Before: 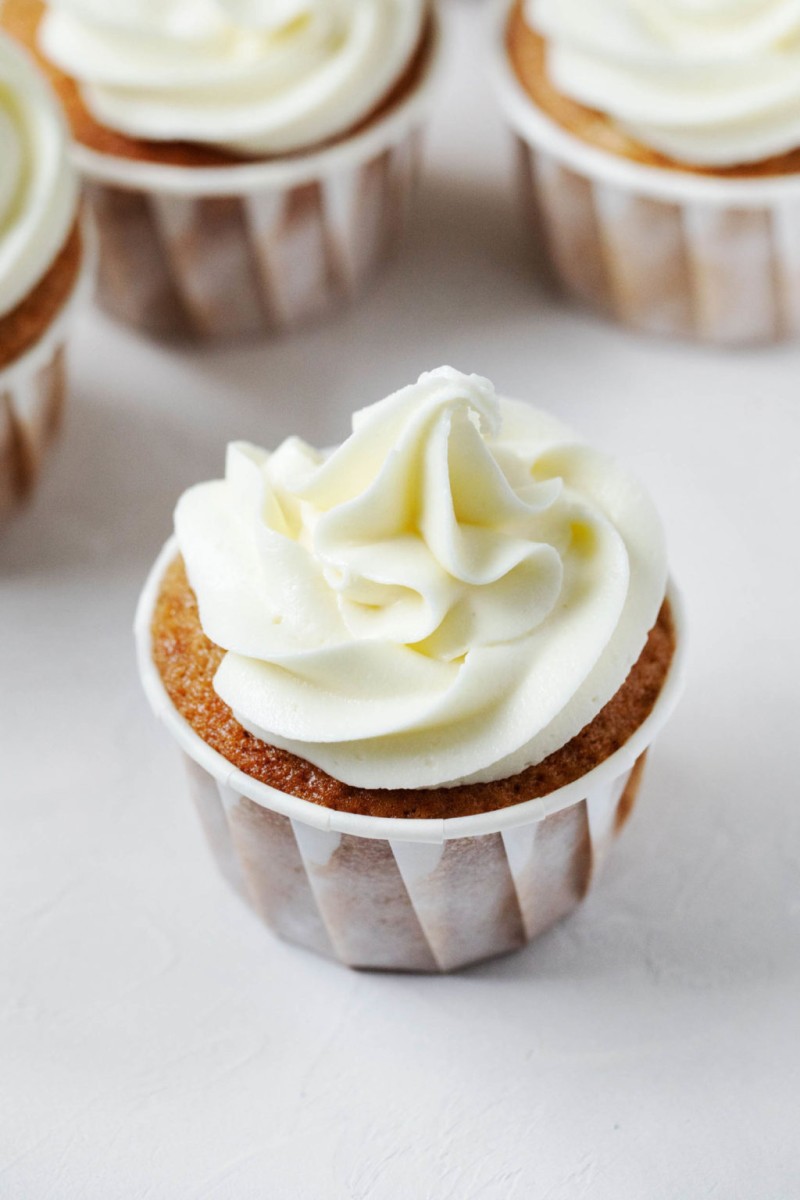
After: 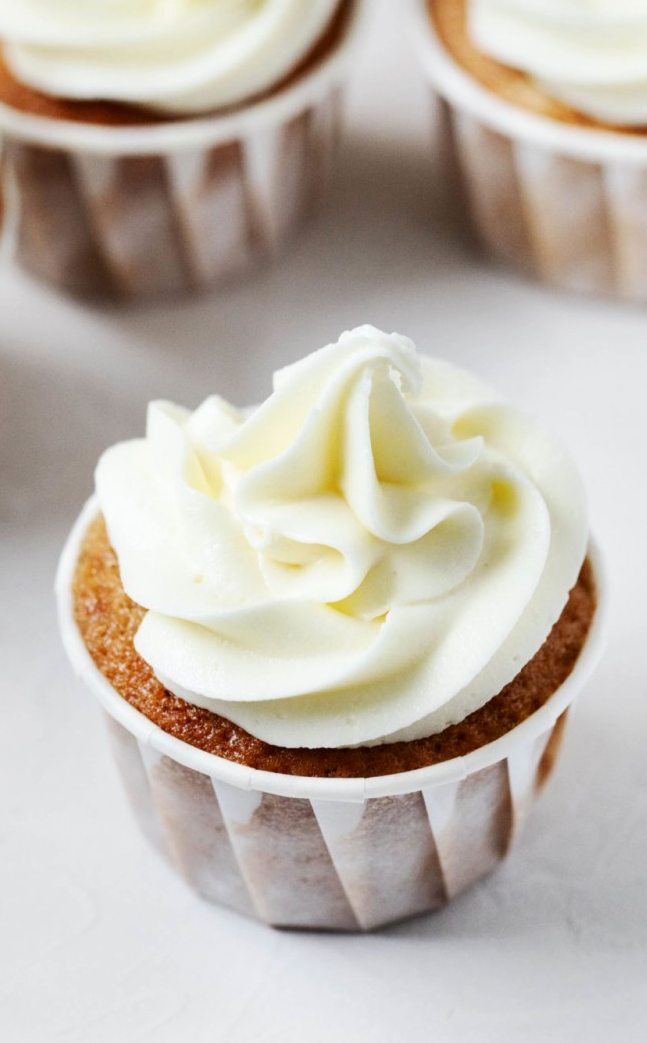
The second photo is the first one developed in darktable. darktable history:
contrast brightness saturation: contrast 0.14
crop: left 9.929%, top 3.475%, right 9.188%, bottom 9.529%
